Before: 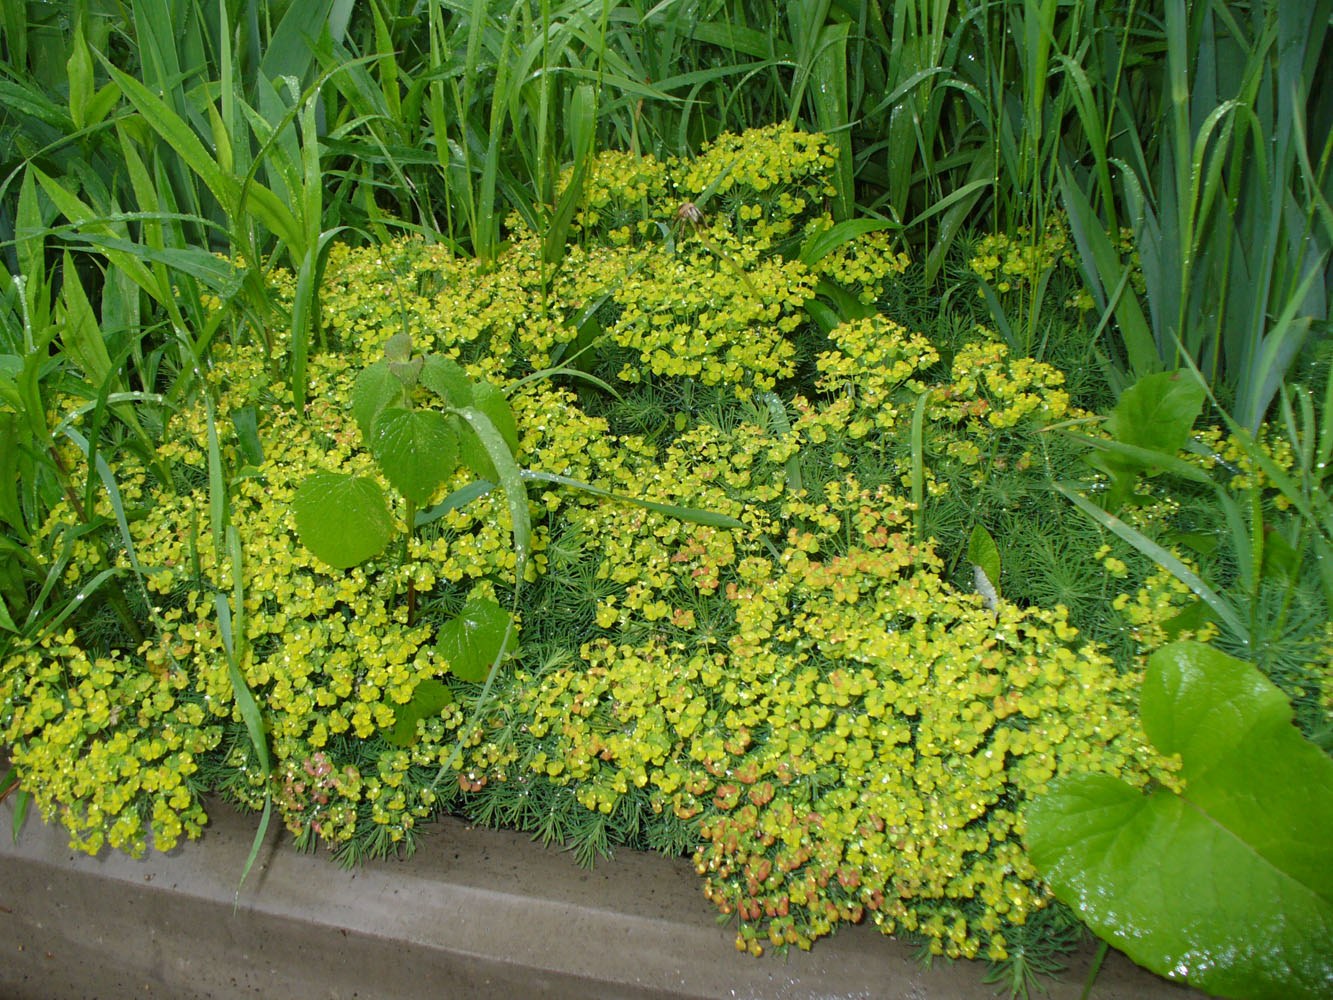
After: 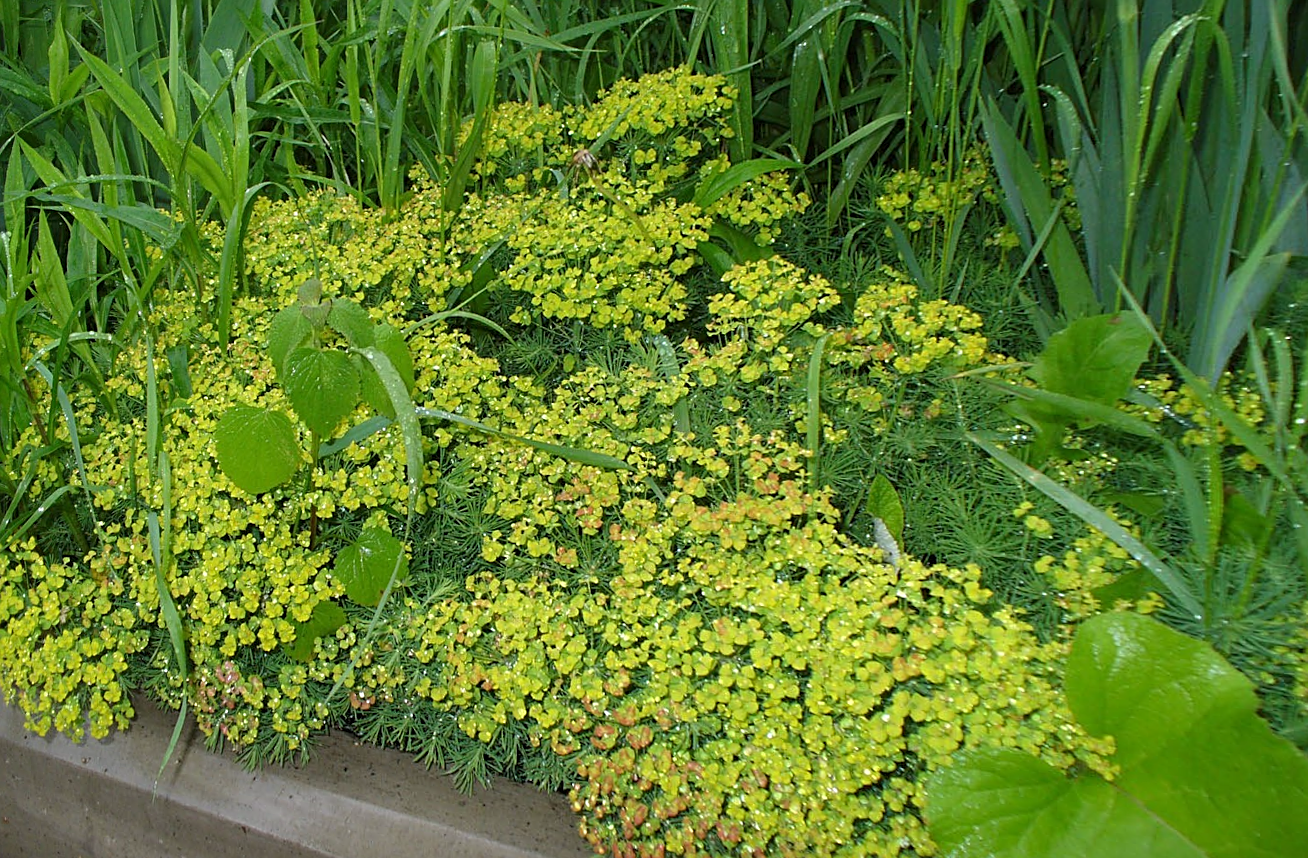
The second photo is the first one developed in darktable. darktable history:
exposure: exposure 0.02 EV, compensate highlight preservation false
white balance: red 0.988, blue 1.017
rotate and perspective: rotation 1.69°, lens shift (vertical) -0.023, lens shift (horizontal) -0.291, crop left 0.025, crop right 0.988, crop top 0.092, crop bottom 0.842
tone equalizer: -8 EV -0.55 EV
color zones: curves: ch0 [(0, 0.5) (0.143, 0.5) (0.286, 0.5) (0.429, 0.5) (0.571, 0.5) (0.714, 0.476) (0.857, 0.5) (1, 0.5)]; ch2 [(0, 0.5) (0.143, 0.5) (0.286, 0.5) (0.429, 0.5) (0.571, 0.5) (0.714, 0.487) (0.857, 0.5) (1, 0.5)]
sharpen: on, module defaults
